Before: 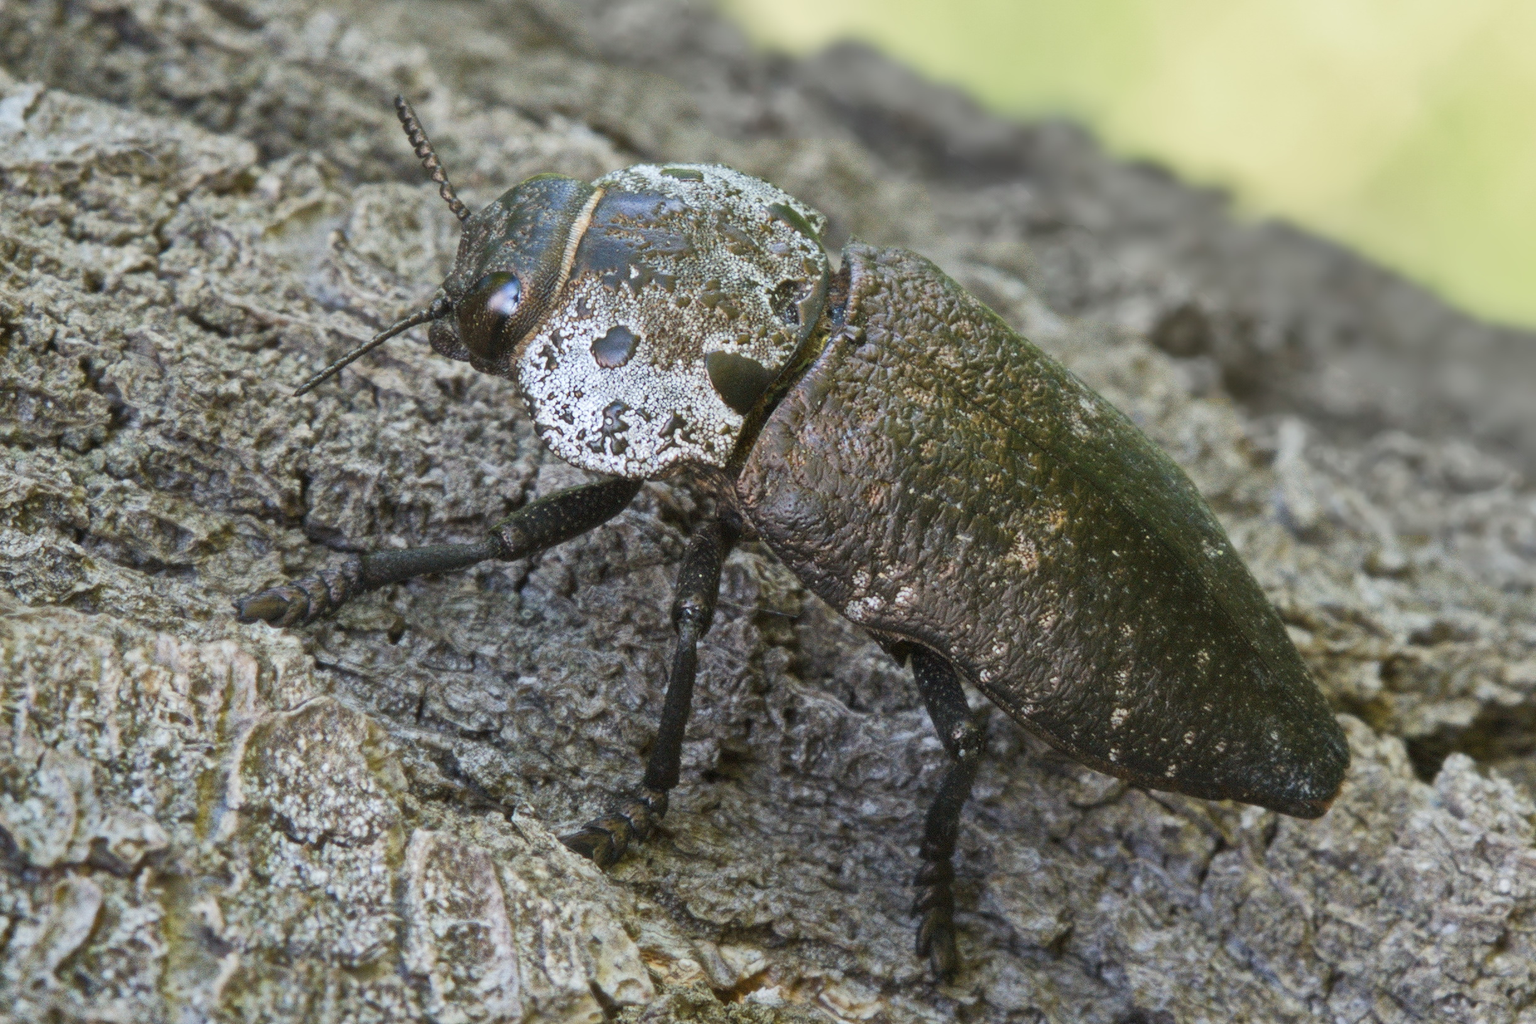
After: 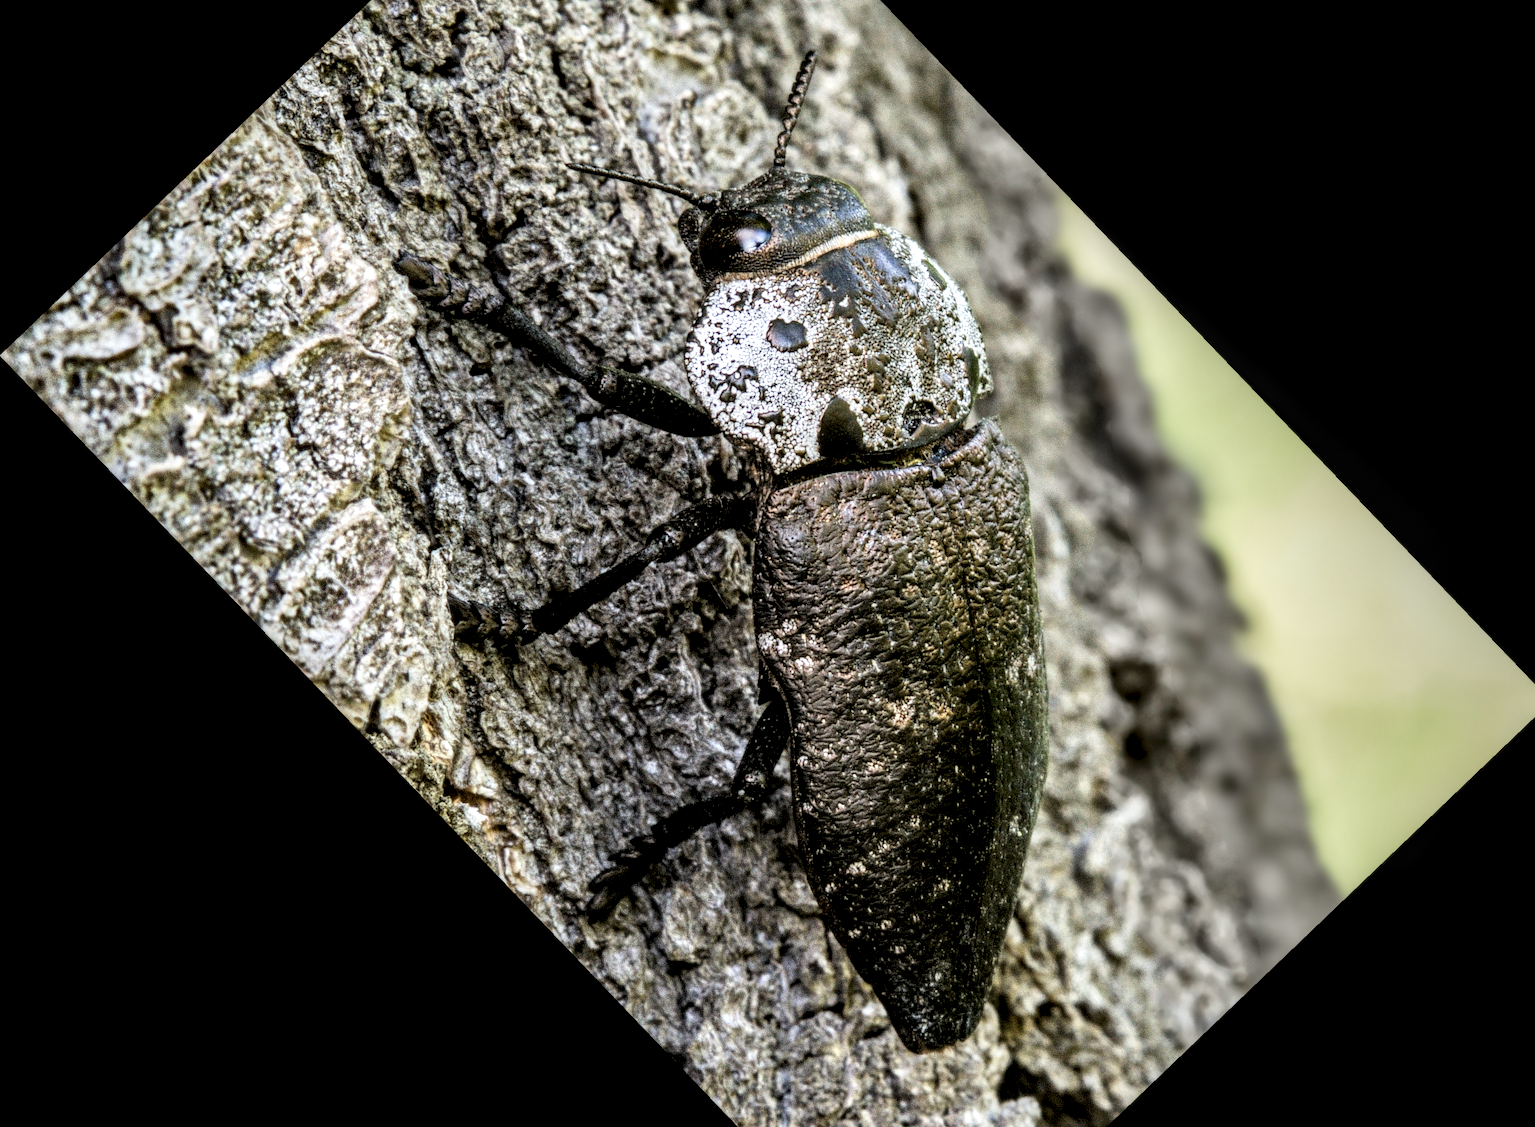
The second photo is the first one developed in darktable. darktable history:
exposure: exposure 0.2 EV, compensate highlight preservation false
crop and rotate: angle -46.26°, top 16.234%, right 0.912%, bottom 11.704%
filmic rgb: black relative exposure -5 EV, white relative exposure 3.5 EV, hardness 3.19, contrast 1.3, highlights saturation mix -50%
rotate and perspective: automatic cropping off
color balance: mode lift, gamma, gain (sRGB), lift [1, 0.99, 1.01, 0.992], gamma [1, 1.037, 0.974, 0.963]
local contrast: highlights 19%, detail 186%
grain: coarseness 0.81 ISO, strength 1.34%, mid-tones bias 0%
